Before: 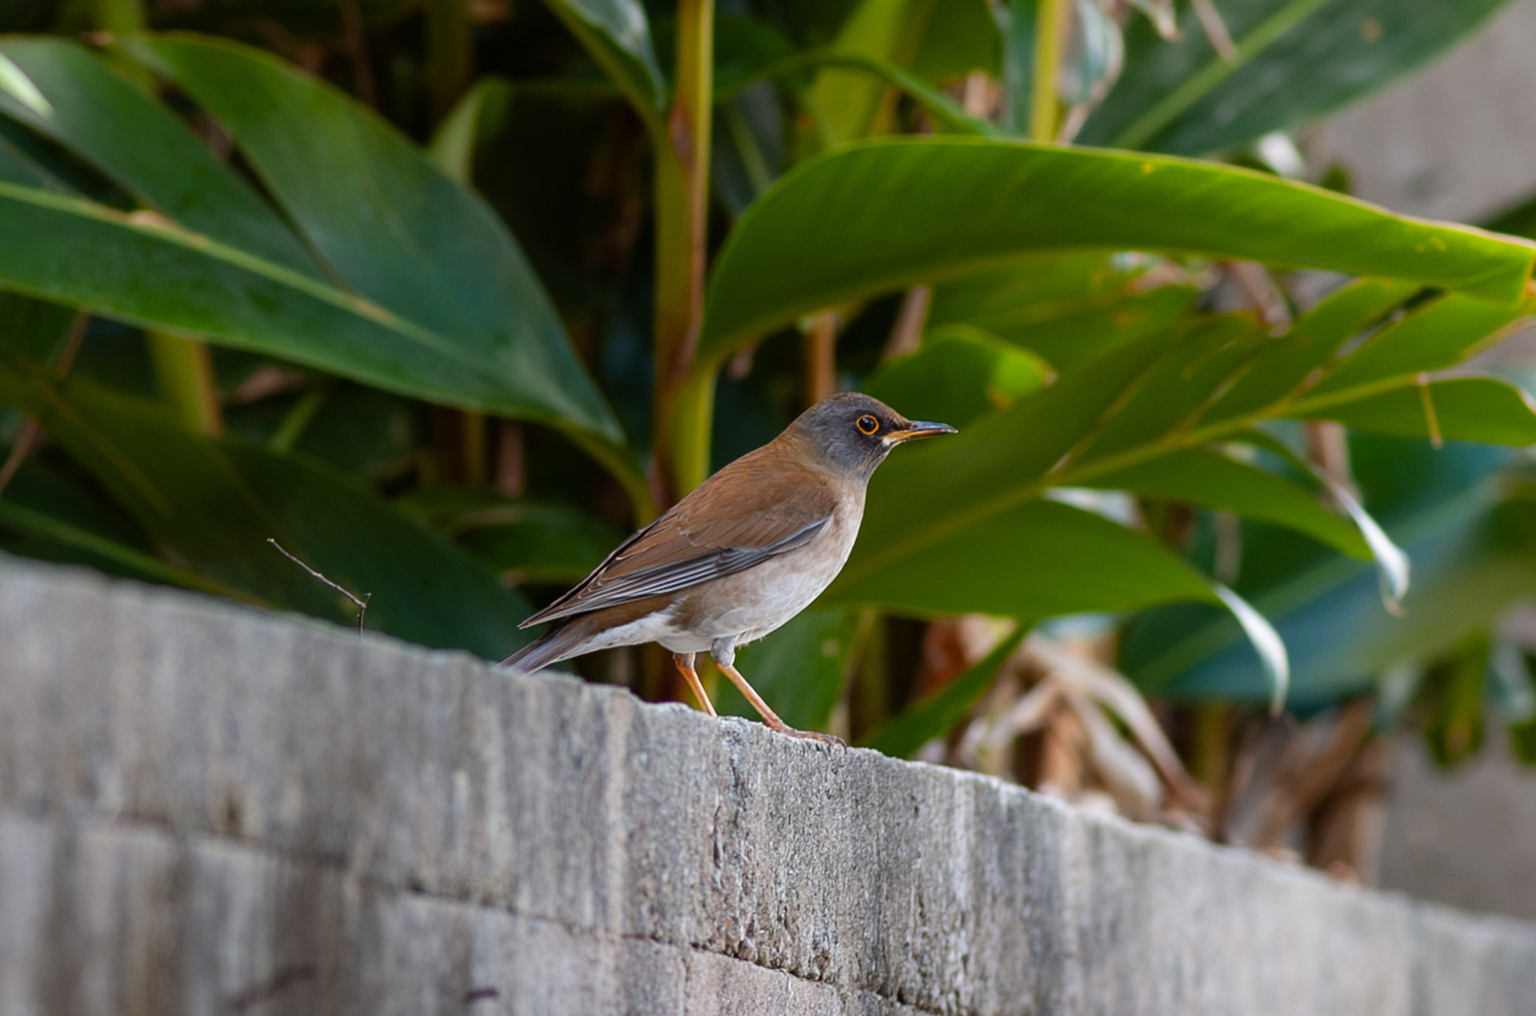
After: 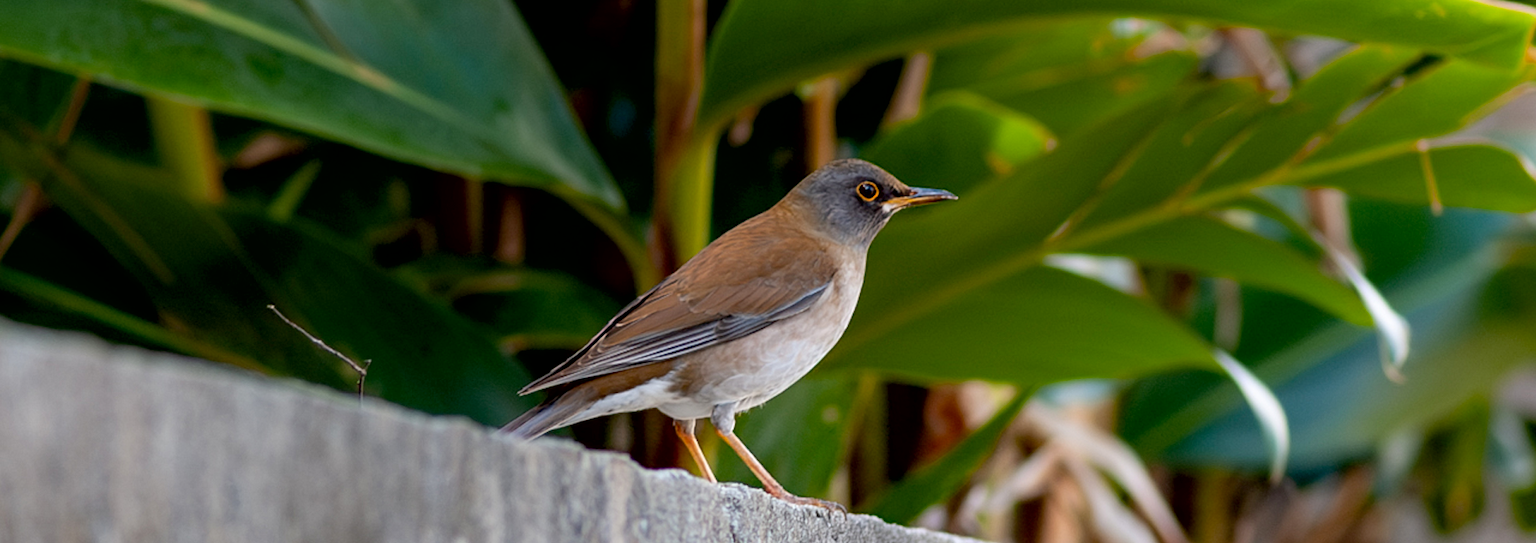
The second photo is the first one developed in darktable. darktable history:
crop and rotate: top 23.043%, bottom 23.437%
contrast brightness saturation: contrast 0.05, brightness 0.06, saturation 0.01
exposure: black level correction 0.01, exposure 0.014 EV, compensate highlight preservation false
